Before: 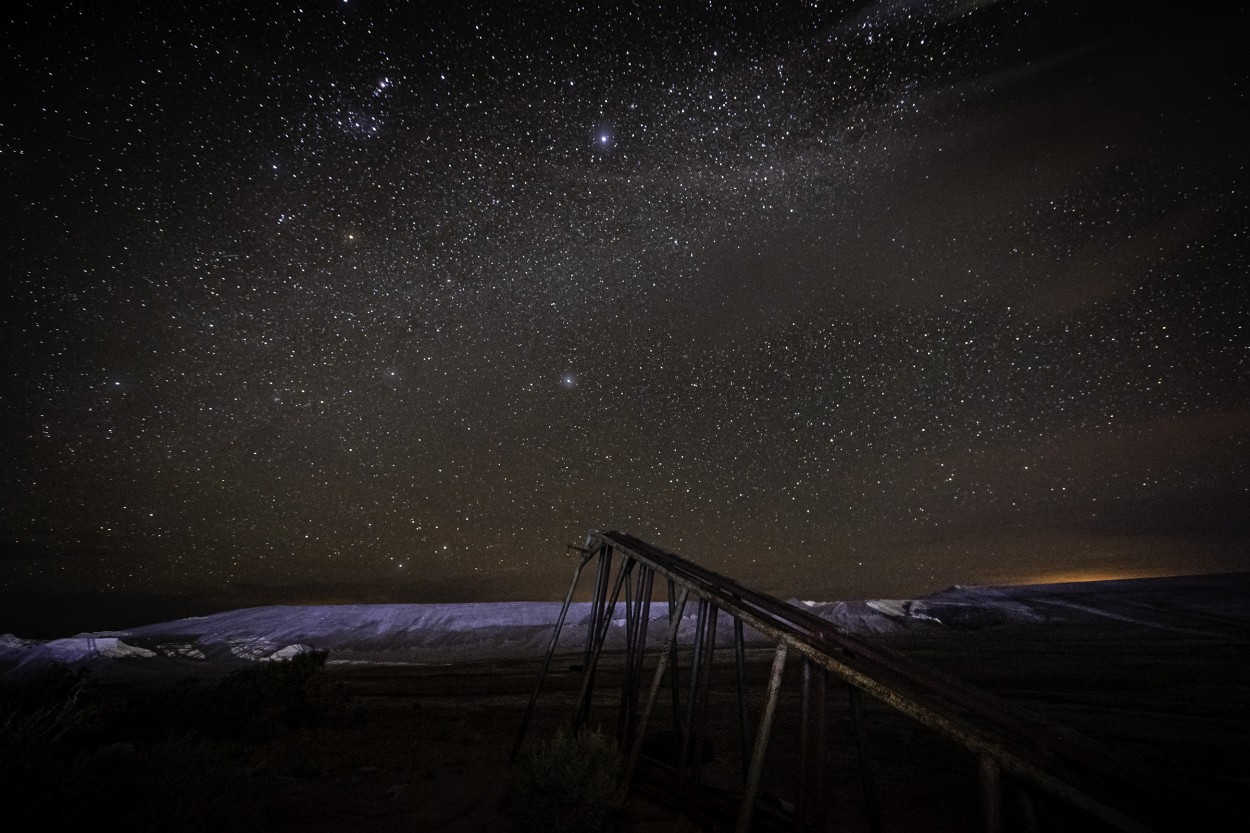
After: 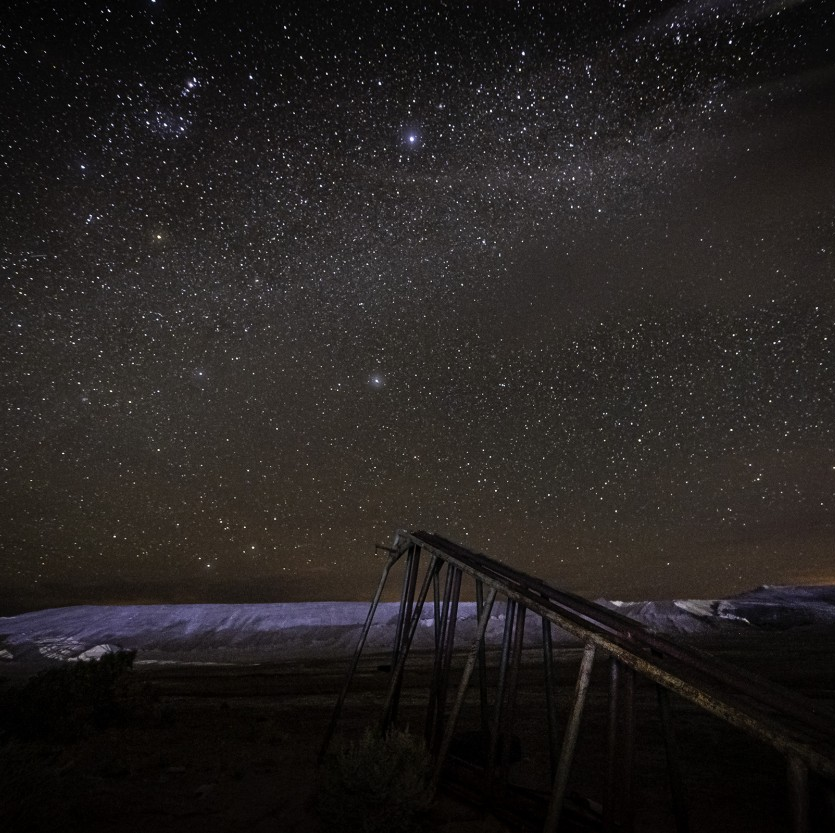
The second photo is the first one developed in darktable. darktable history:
crop: left 15.392%, right 17.787%
